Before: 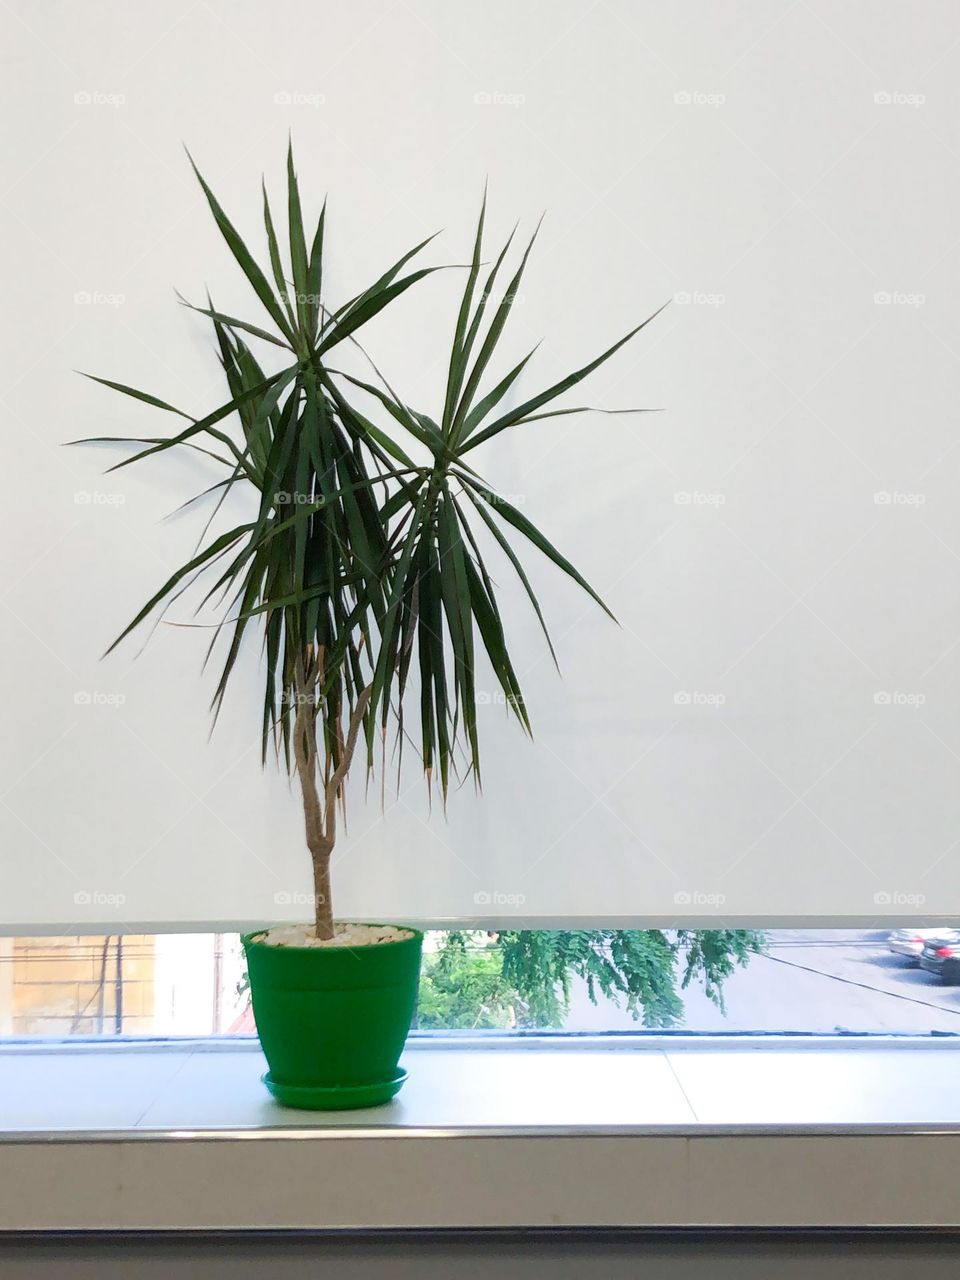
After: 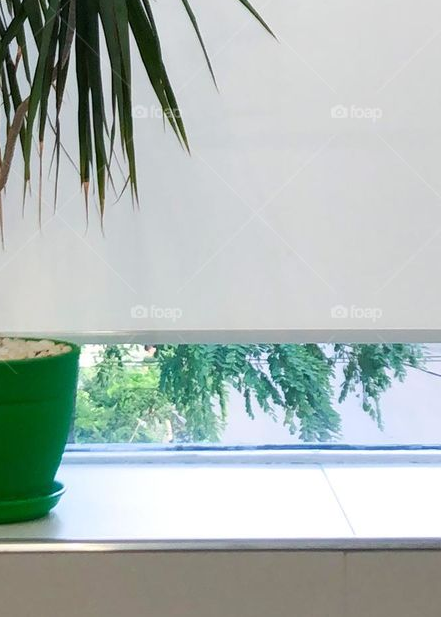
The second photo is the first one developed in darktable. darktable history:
crop: left 35.745%, top 45.832%, right 18.216%, bottom 5.96%
